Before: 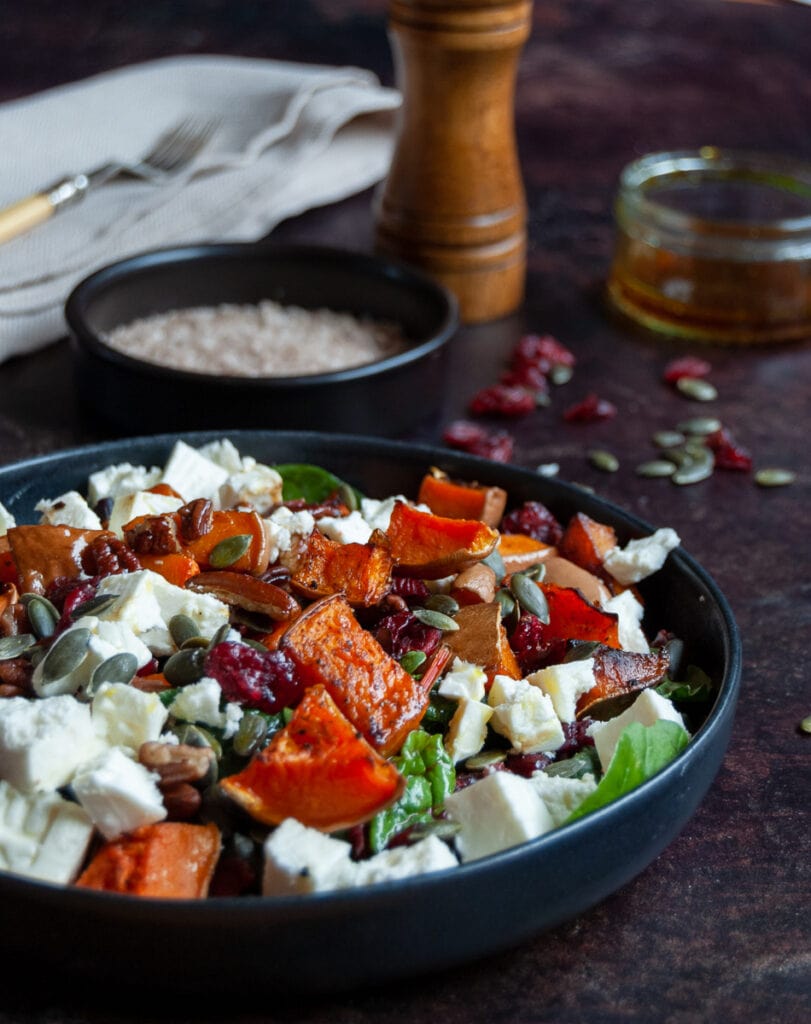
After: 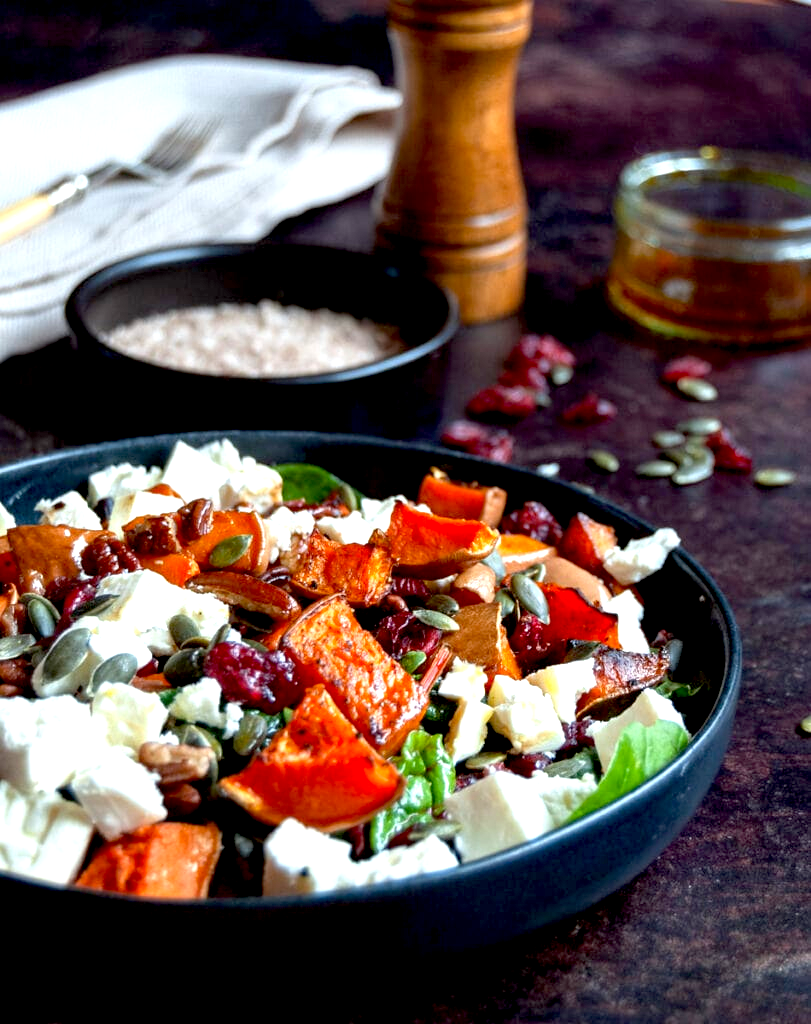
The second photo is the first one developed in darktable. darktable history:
exposure: black level correction 0.01, exposure 1 EV, compensate exposure bias true, compensate highlight preservation false
